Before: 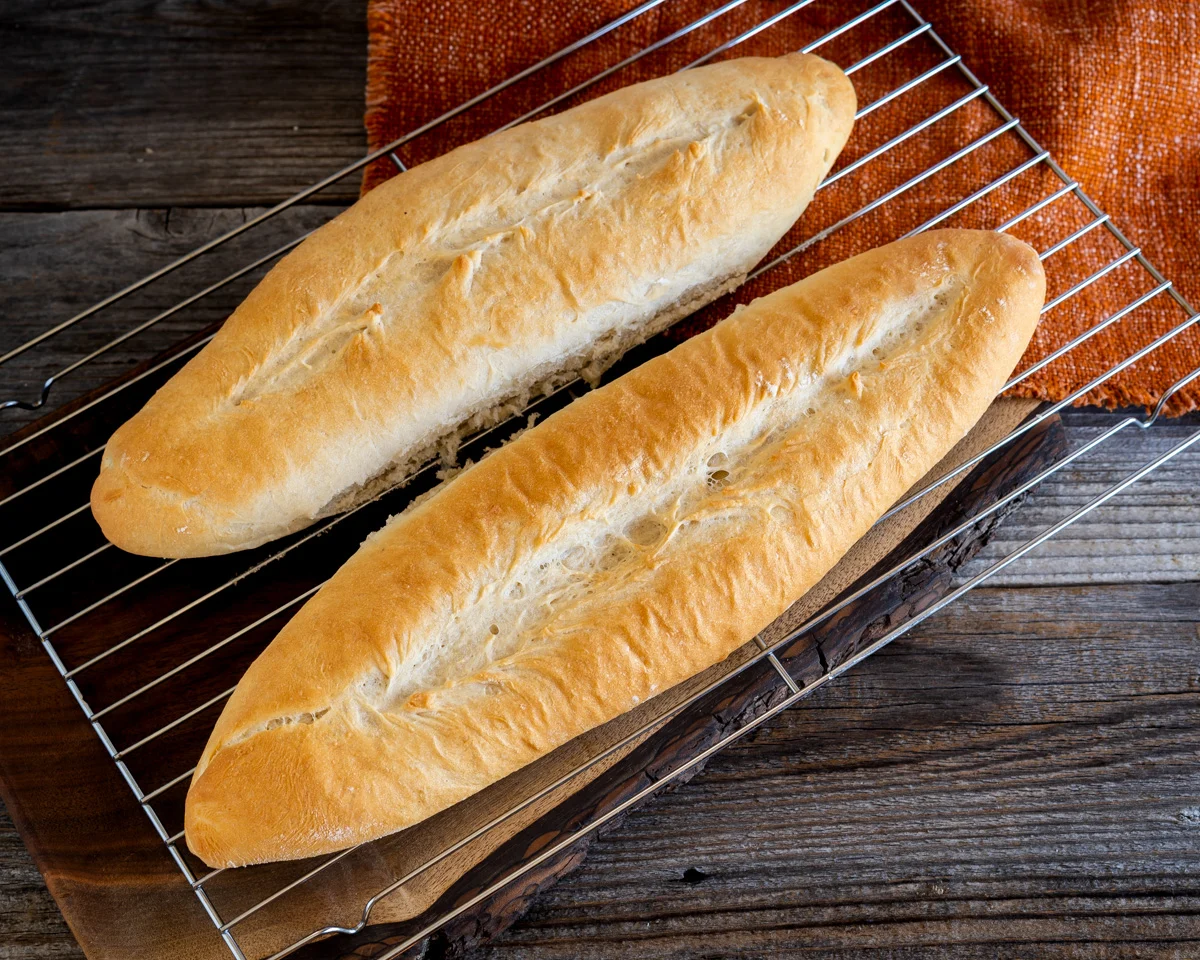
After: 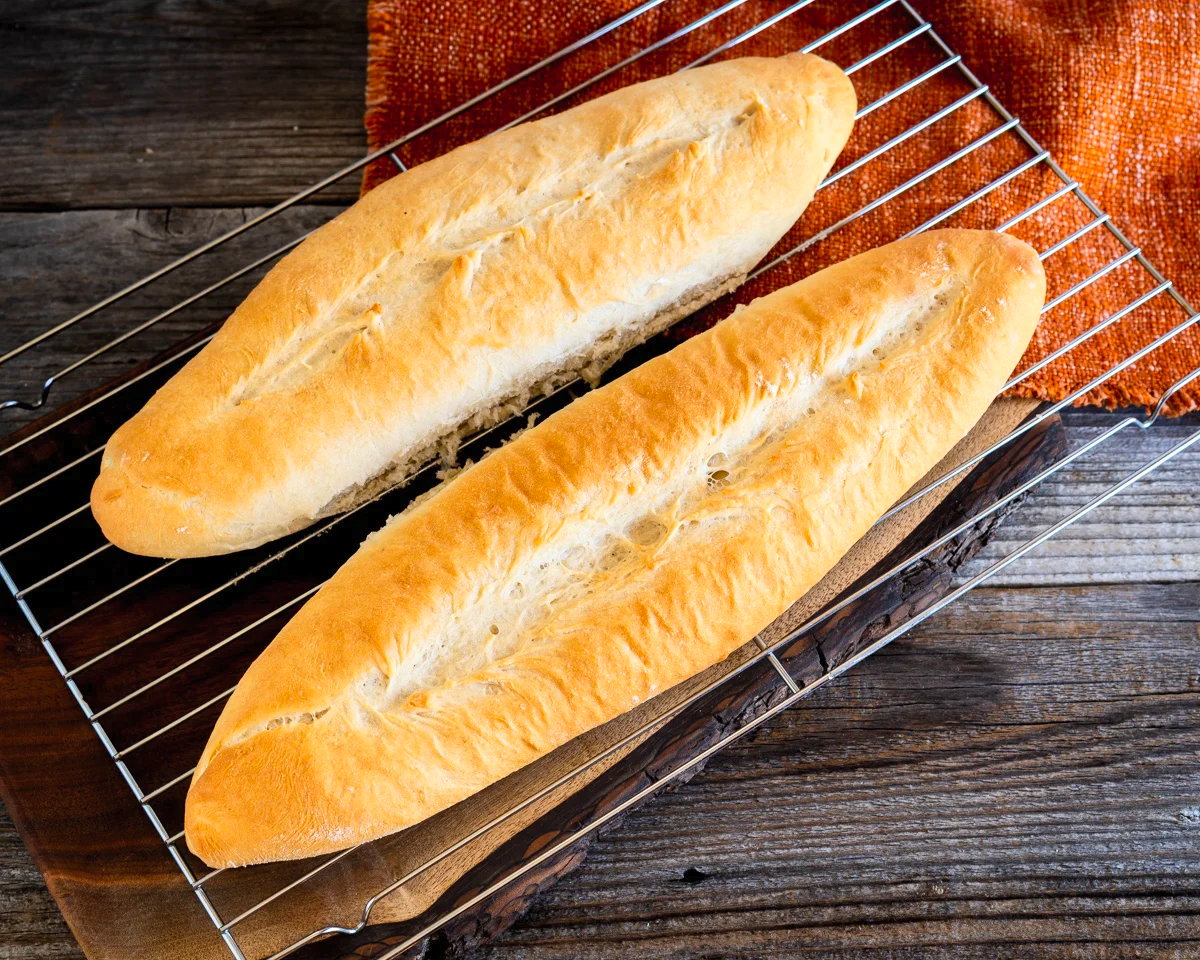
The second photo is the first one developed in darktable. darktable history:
contrast brightness saturation: contrast 0.195, brightness 0.165, saturation 0.219
